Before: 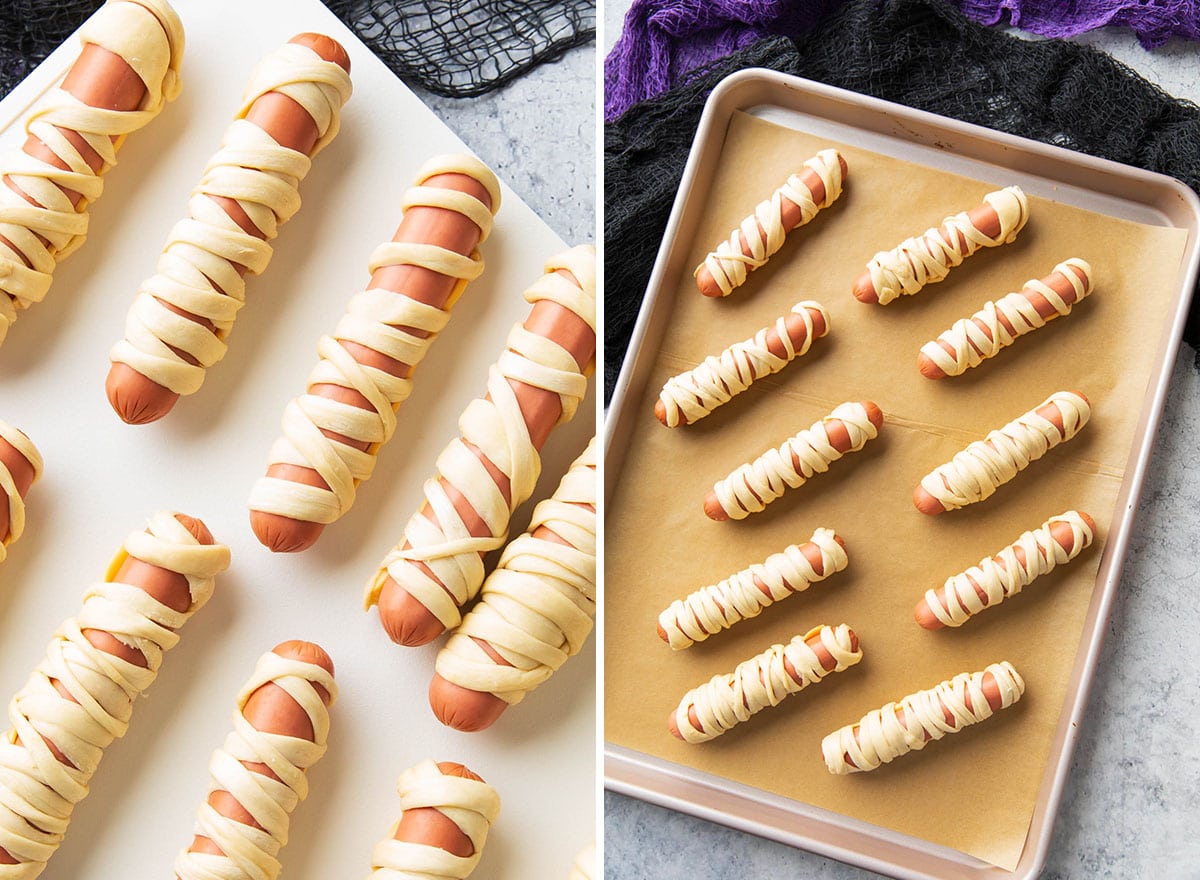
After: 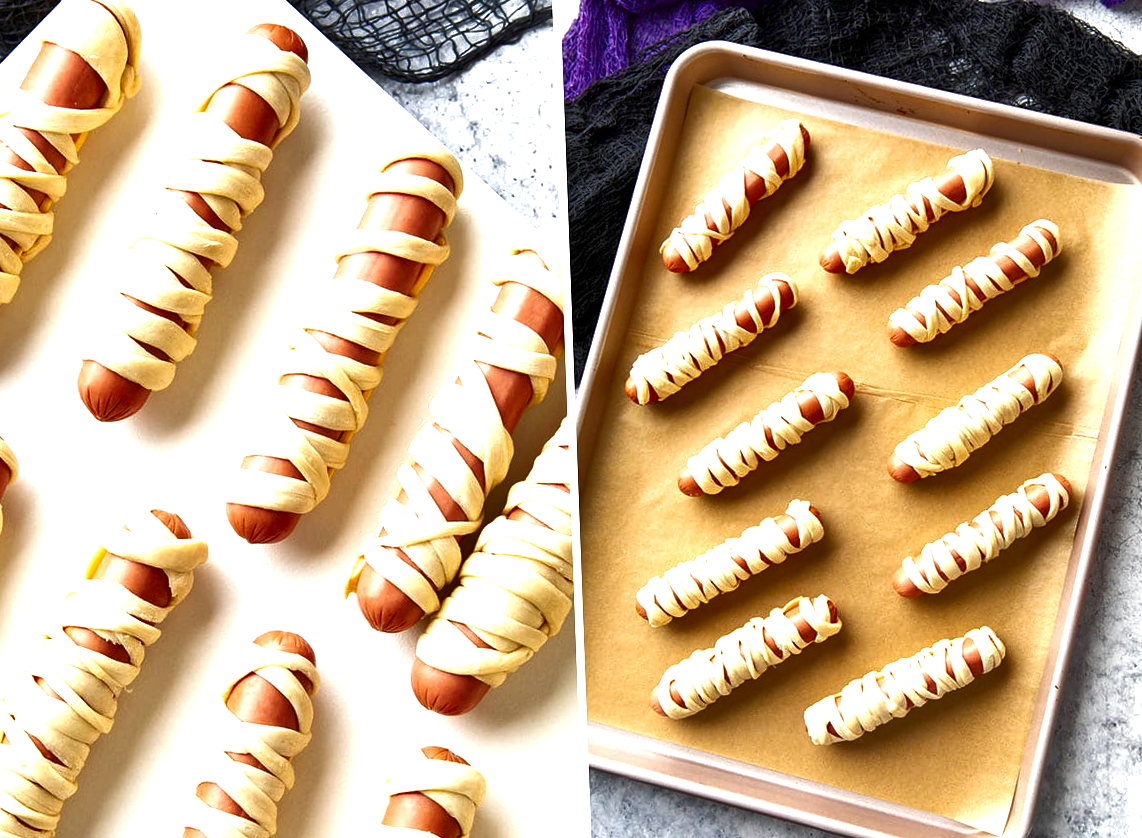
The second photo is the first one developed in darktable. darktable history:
rotate and perspective: rotation -2.12°, lens shift (vertical) 0.009, lens shift (horizontal) -0.008, automatic cropping original format, crop left 0.036, crop right 0.964, crop top 0.05, crop bottom 0.959
tone equalizer: -7 EV 0.15 EV, -6 EV 0.6 EV, -5 EV 1.15 EV, -4 EV 1.33 EV, -3 EV 1.15 EV, -2 EV 0.6 EV, -1 EV 0.15 EV, mask exposure compensation -0.5 EV
exposure: black level correction 0, exposure 0.7 EV, compensate exposure bias true, compensate highlight preservation false
contrast brightness saturation: brightness -0.52
